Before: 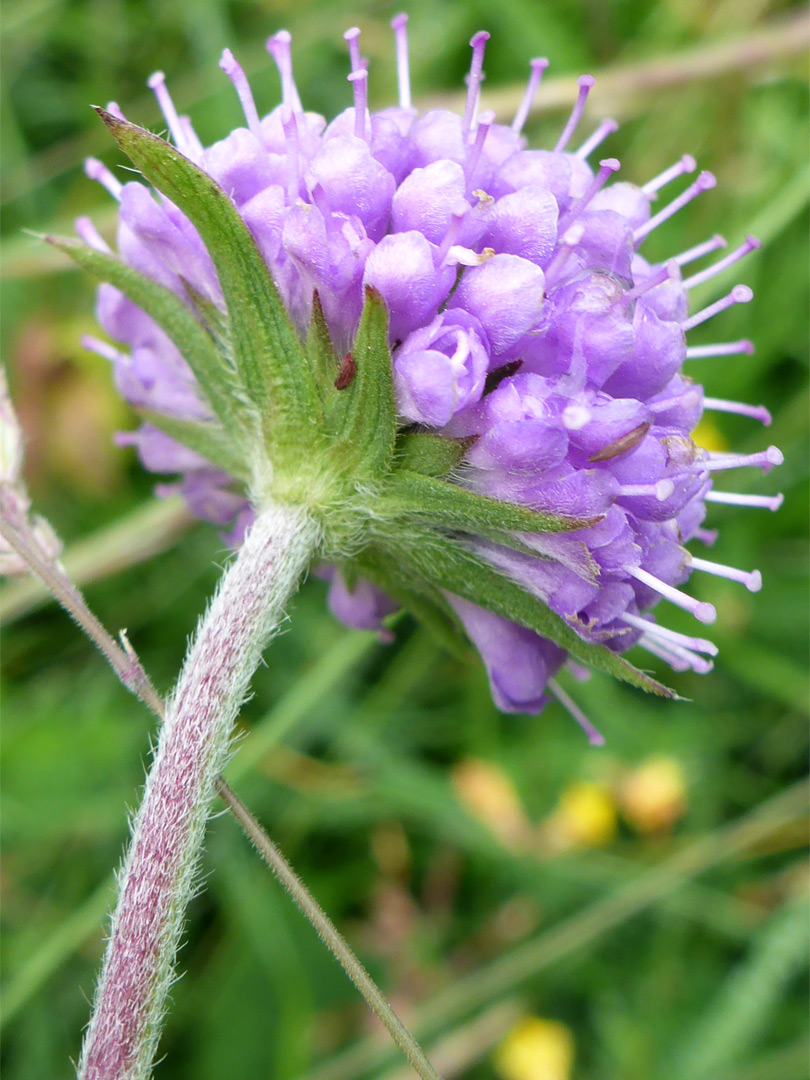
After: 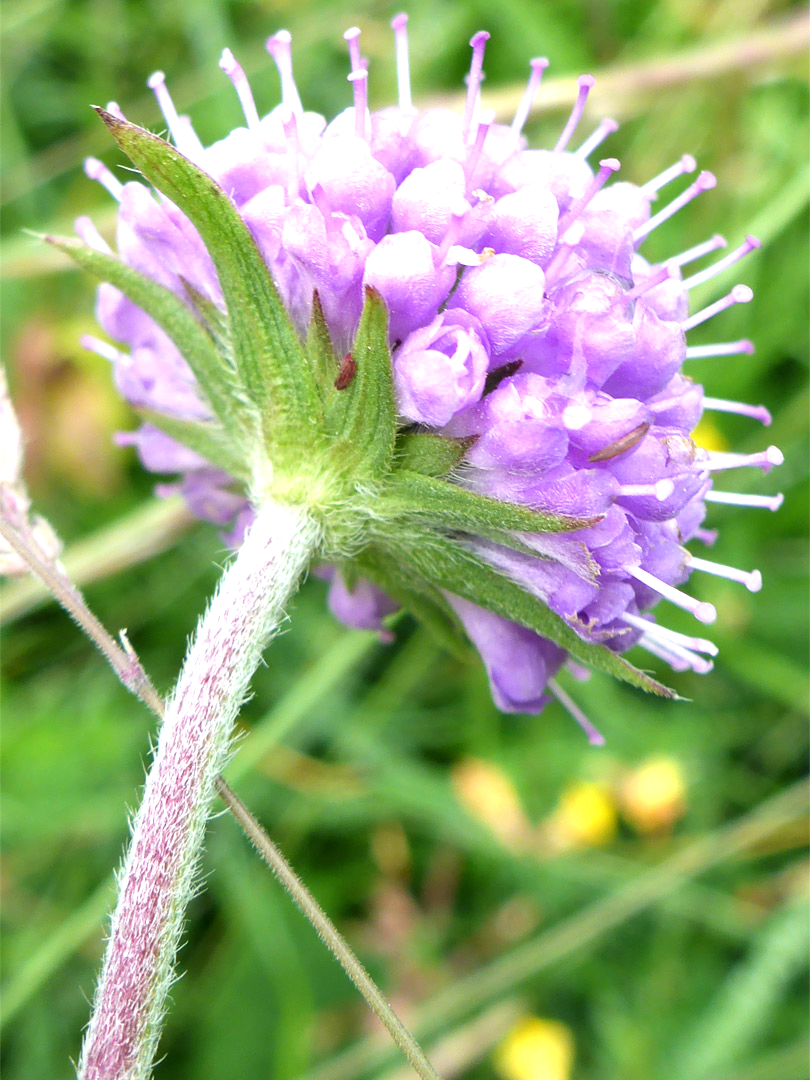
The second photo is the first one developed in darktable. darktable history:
exposure: exposure 0.663 EV, compensate highlight preservation false
